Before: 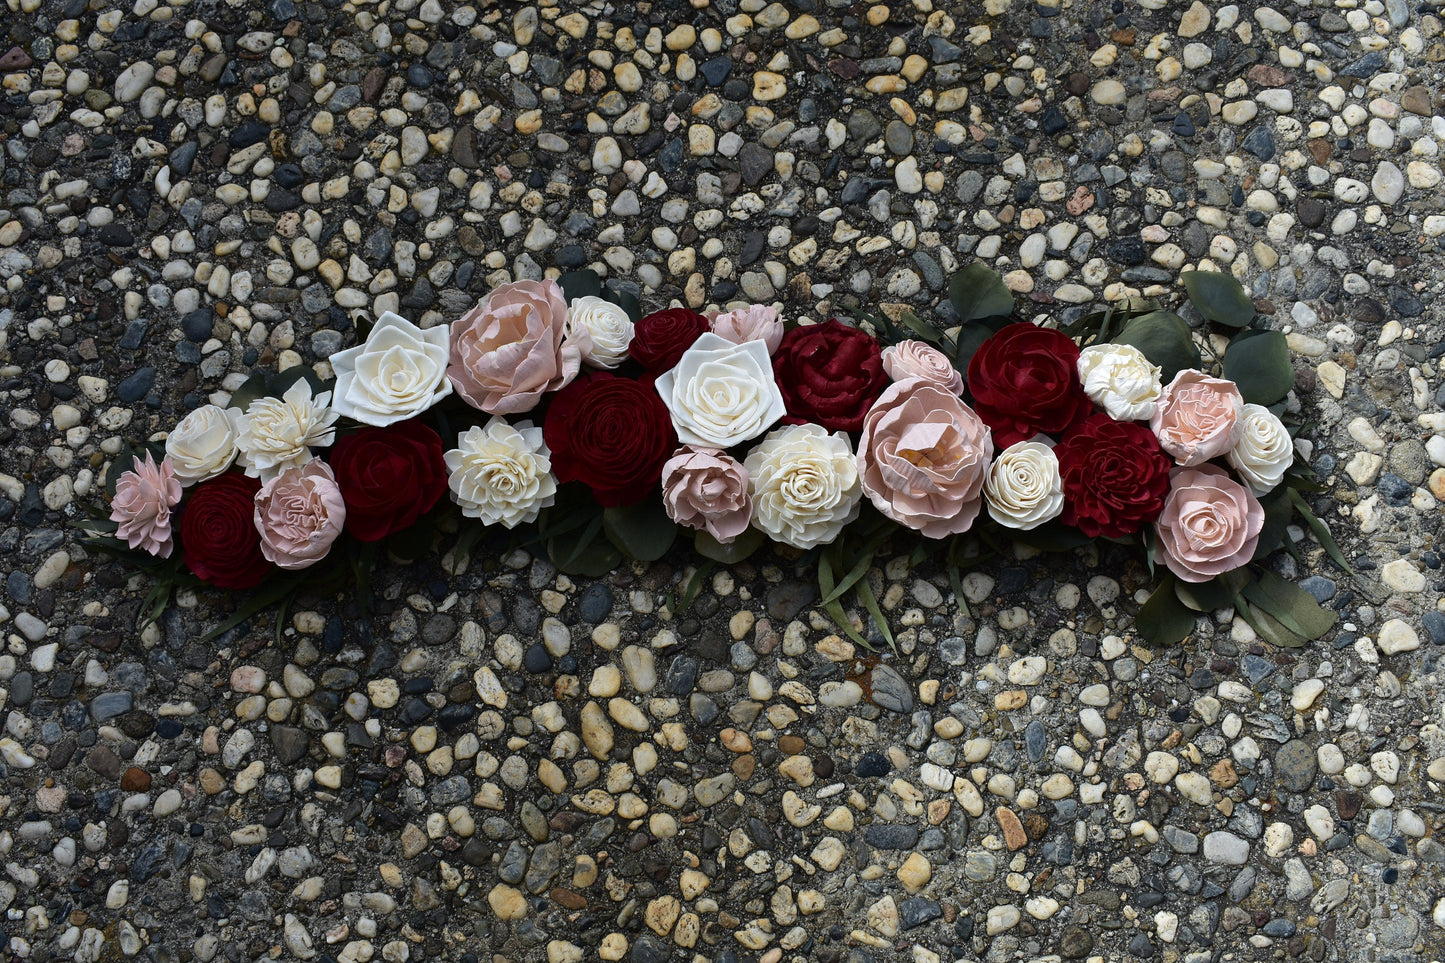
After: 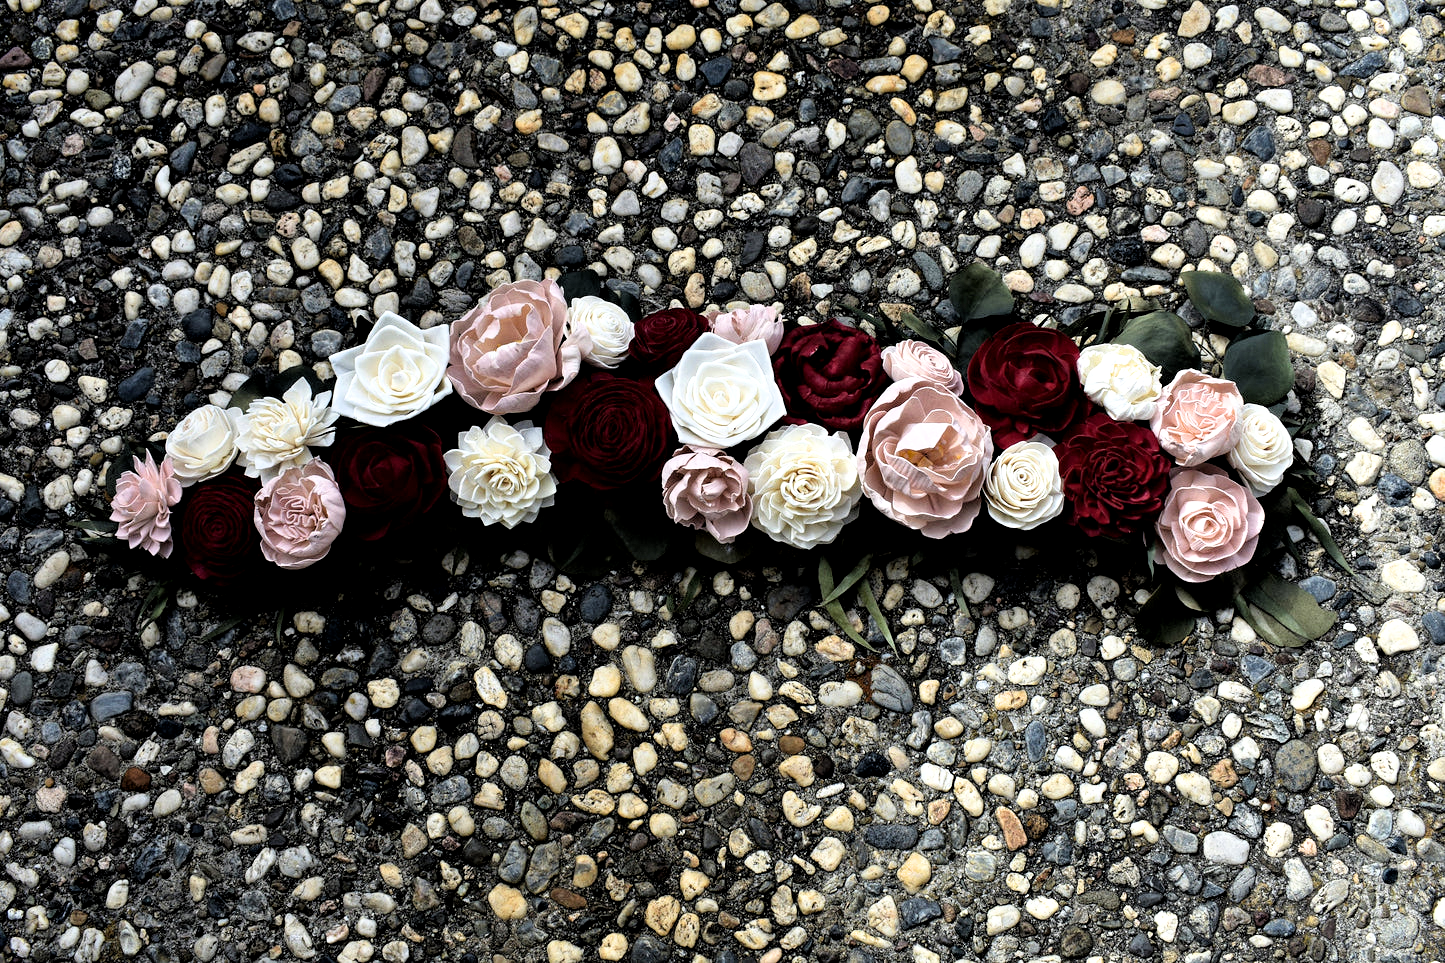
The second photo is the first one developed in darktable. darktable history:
filmic rgb: black relative exposure -4.93 EV, white relative exposure 2.84 EV, hardness 3.72
local contrast: highlights 100%, shadows 100%, detail 120%, midtone range 0.2
exposure: exposure 0.6 EV, compensate highlight preservation false
contrast equalizer: octaves 7, y [[0.6 ×6], [0.55 ×6], [0 ×6], [0 ×6], [0 ×6]], mix 0.3
